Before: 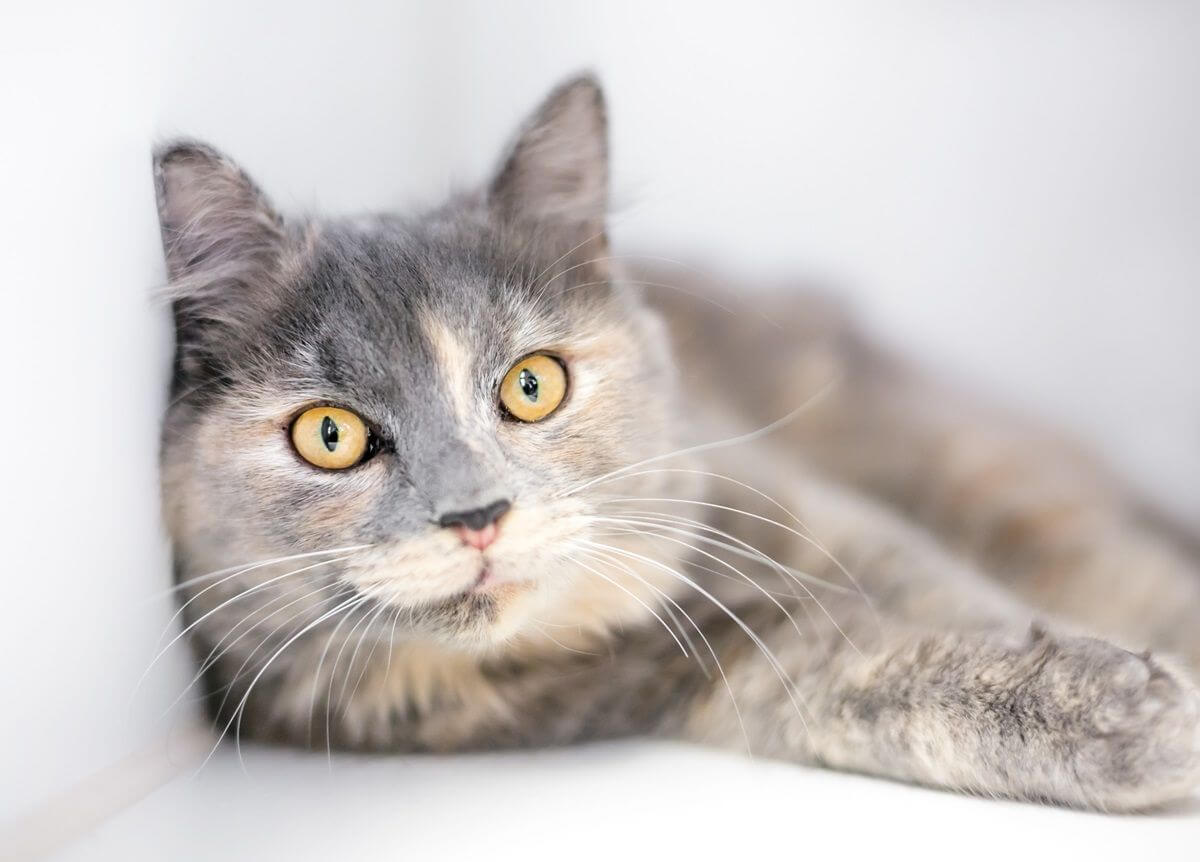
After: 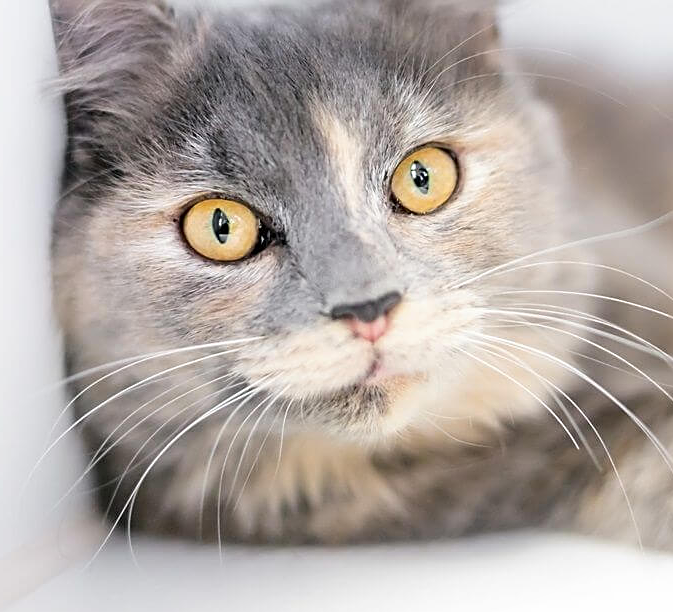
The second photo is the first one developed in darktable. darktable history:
local contrast: mode bilateral grid, contrast 99, coarseness 100, detail 89%, midtone range 0.2
crop: left 9.116%, top 24.144%, right 34.732%, bottom 4.773%
sharpen: on, module defaults
